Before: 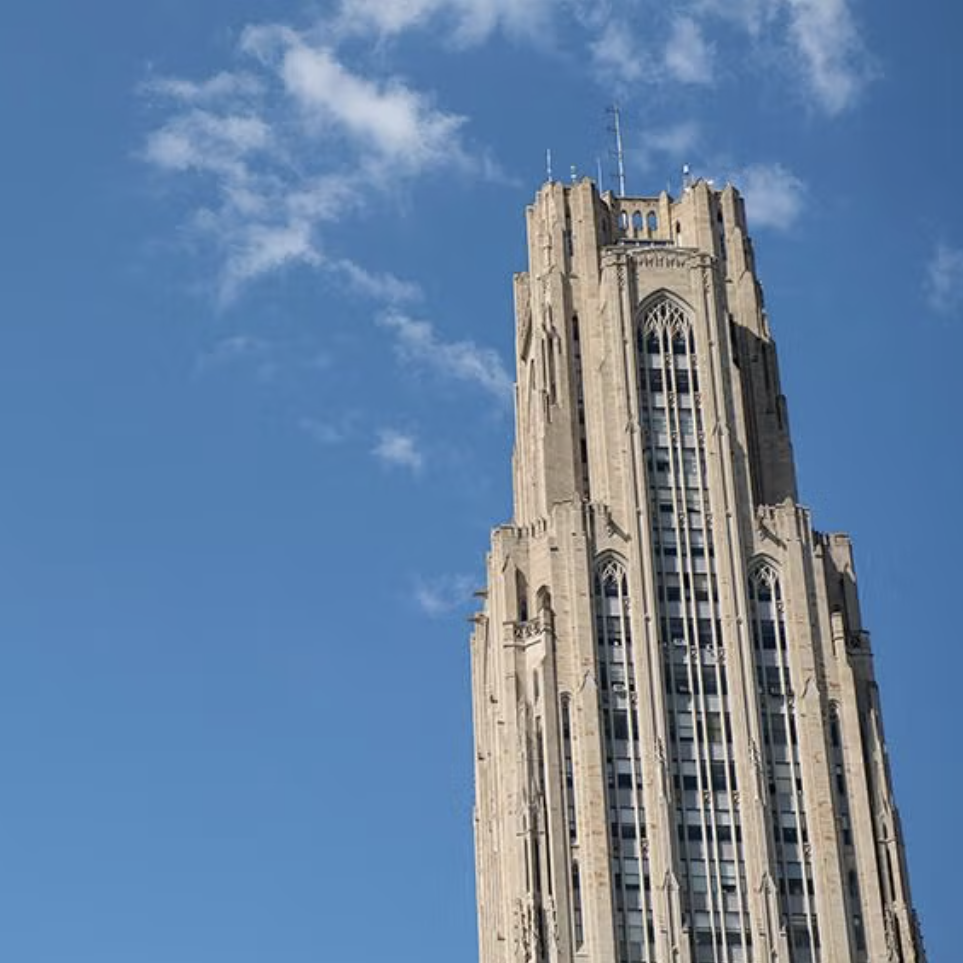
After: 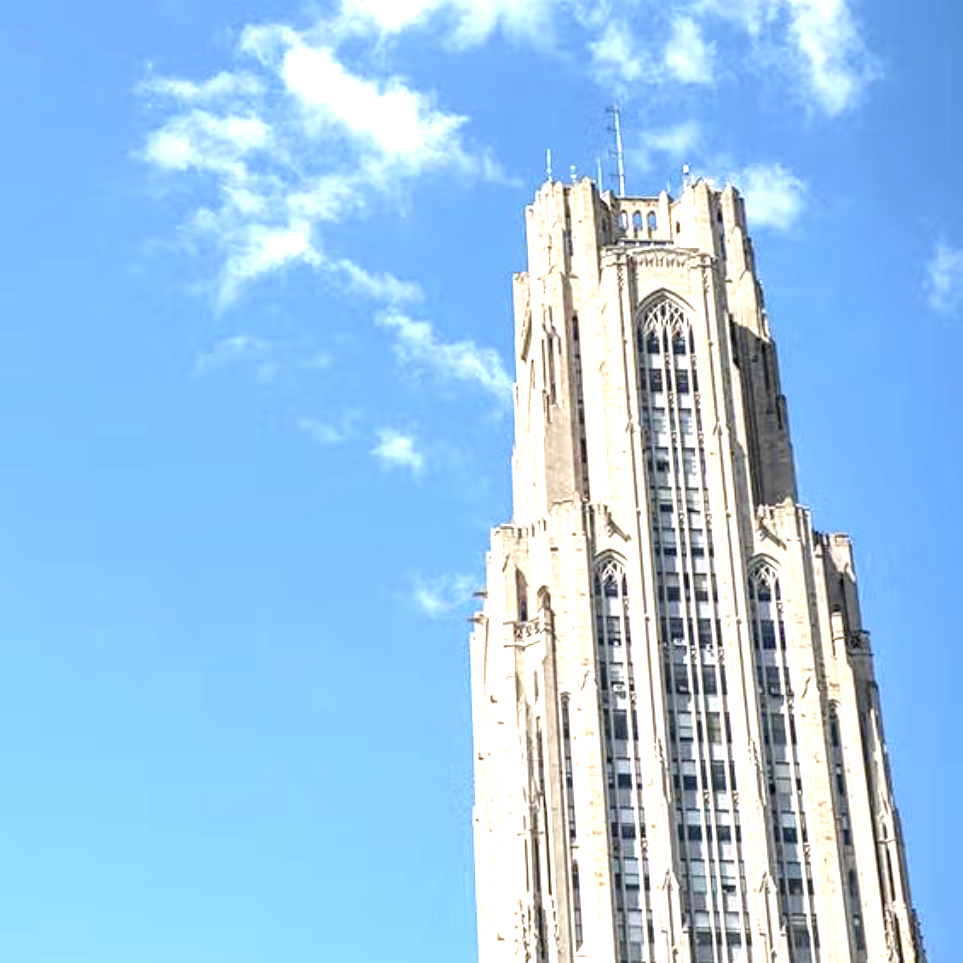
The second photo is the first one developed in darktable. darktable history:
exposure: black level correction 0.001, exposure 1.398 EV, compensate exposure bias true, compensate highlight preservation false
local contrast: on, module defaults
